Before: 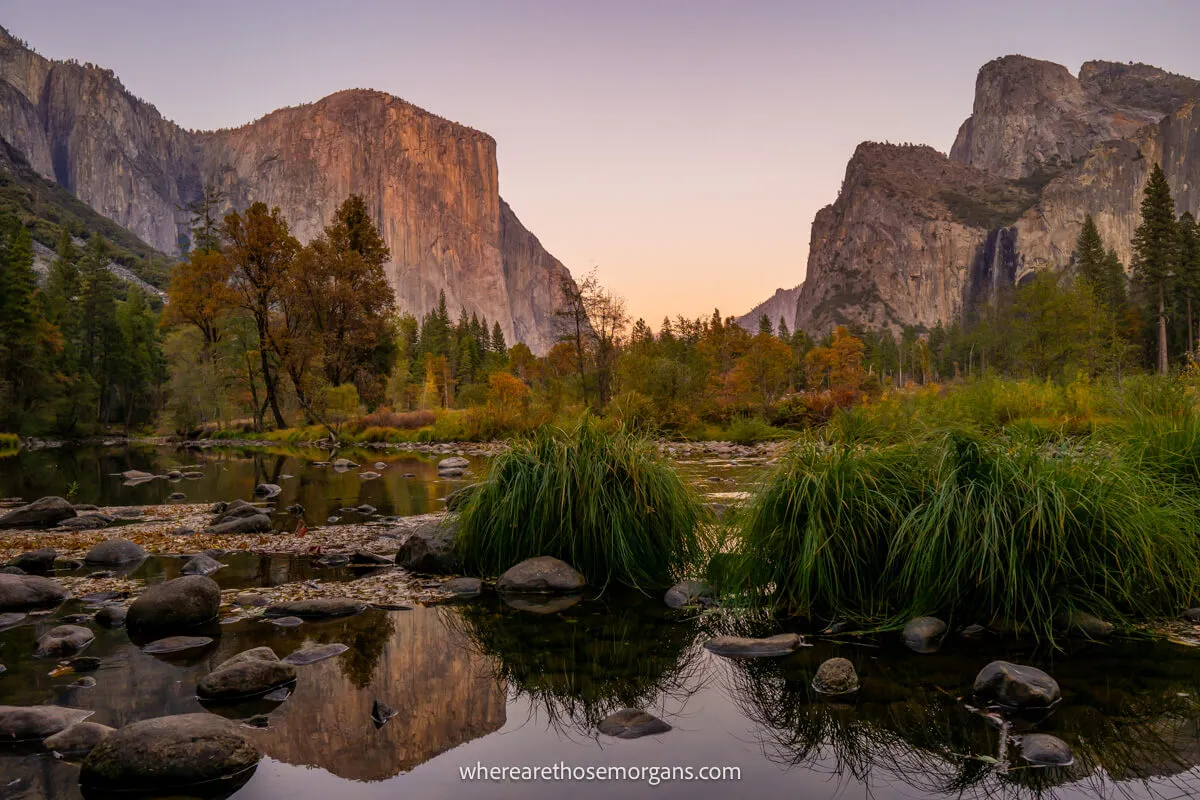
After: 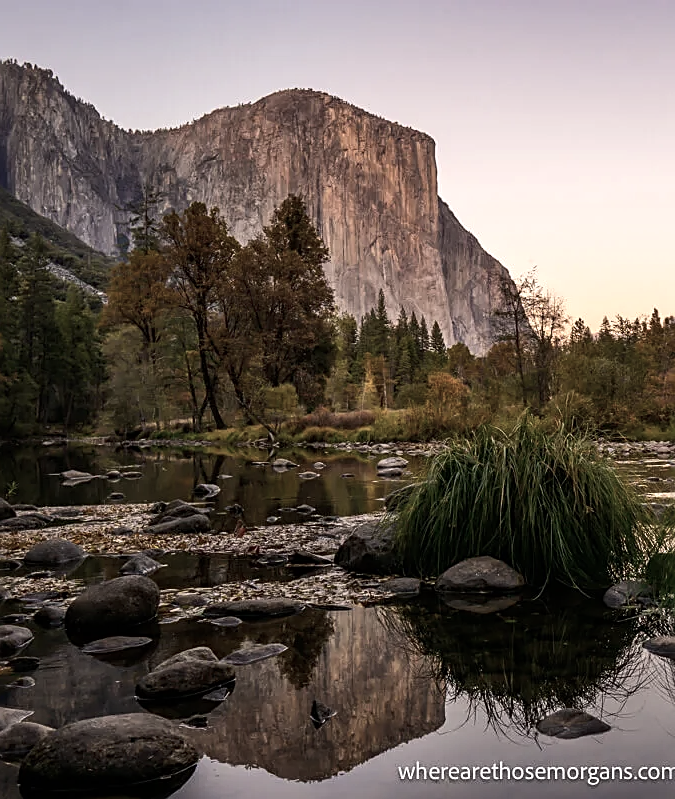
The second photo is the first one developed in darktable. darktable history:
tone equalizer: -8 EV -0.417 EV, -7 EV -0.389 EV, -6 EV -0.333 EV, -5 EV -0.222 EV, -3 EV 0.222 EV, -2 EV 0.333 EV, -1 EV 0.389 EV, +0 EV 0.417 EV, edges refinement/feathering 500, mask exposure compensation -1.57 EV, preserve details no
color zones: curves: ch0 [(0, 0.5) (0.143, 0.52) (0.286, 0.5) (0.429, 0.5) (0.571, 0.5) (0.714, 0.5) (0.857, 0.5) (1, 0.5)]; ch1 [(0, 0.489) (0.155, 0.45) (0.286, 0.466) (0.429, 0.5) (0.571, 0.5) (0.714, 0.5) (0.857, 0.5) (1, 0.489)]
sharpen: on, module defaults
contrast brightness saturation: contrast 0.1, saturation -0.36
crop: left 5.114%, right 38.589%
